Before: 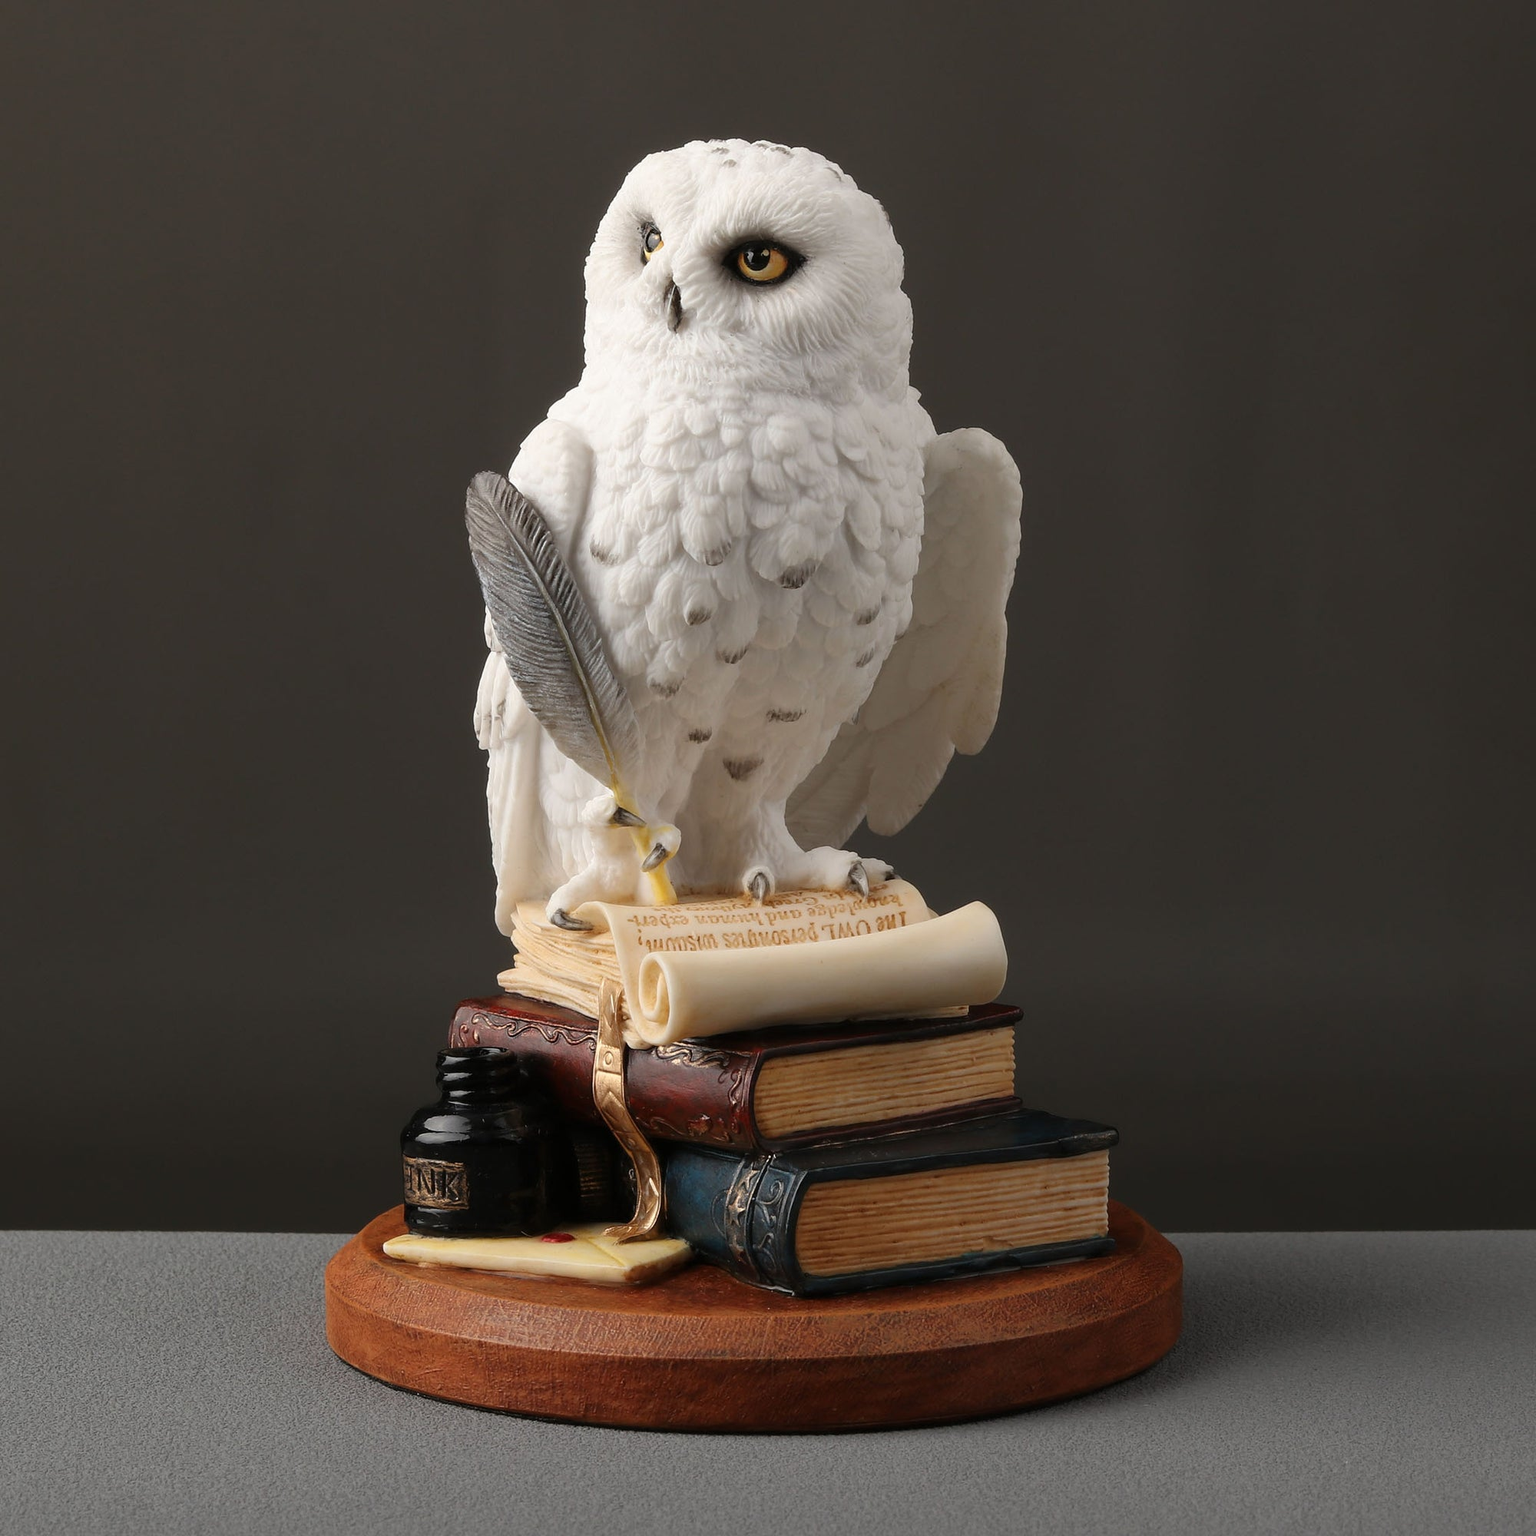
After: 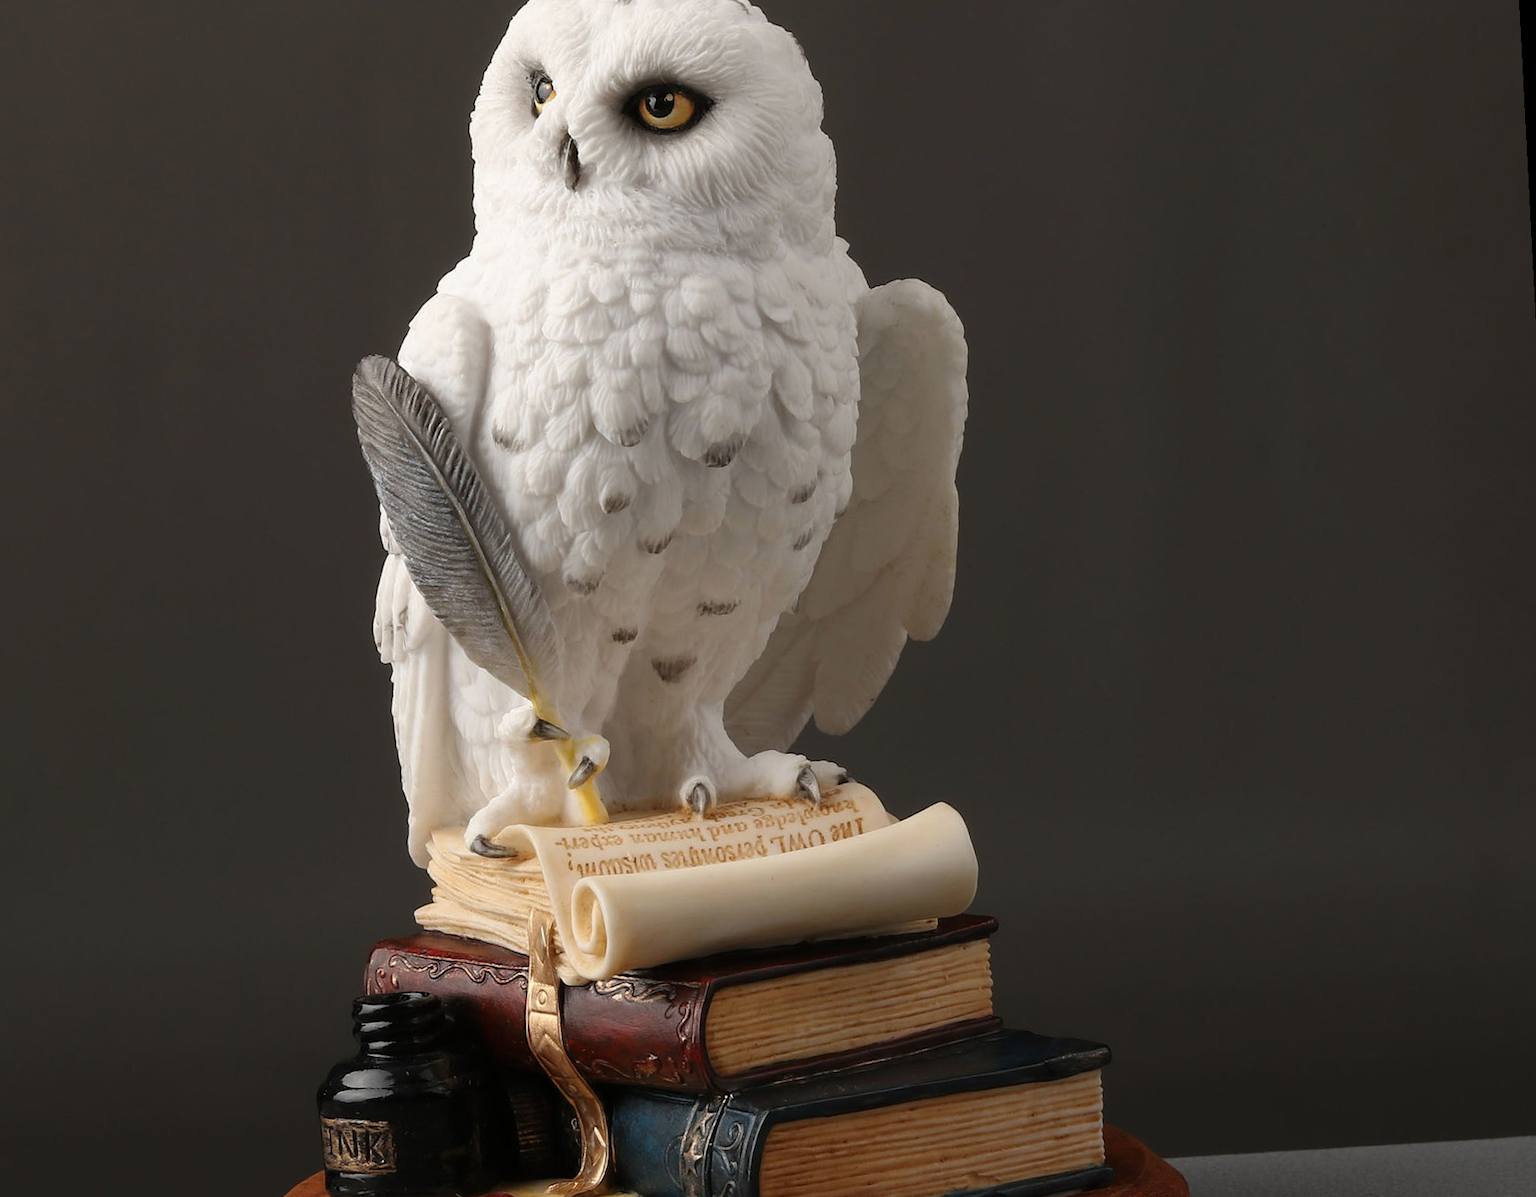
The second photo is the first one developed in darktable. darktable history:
rotate and perspective: rotation -3°, crop left 0.031, crop right 0.968, crop top 0.07, crop bottom 0.93
crop: left 8.155%, top 6.611%, bottom 15.385%
base curve: curves: ch0 [(0, 0) (0.303, 0.277) (1, 1)]
